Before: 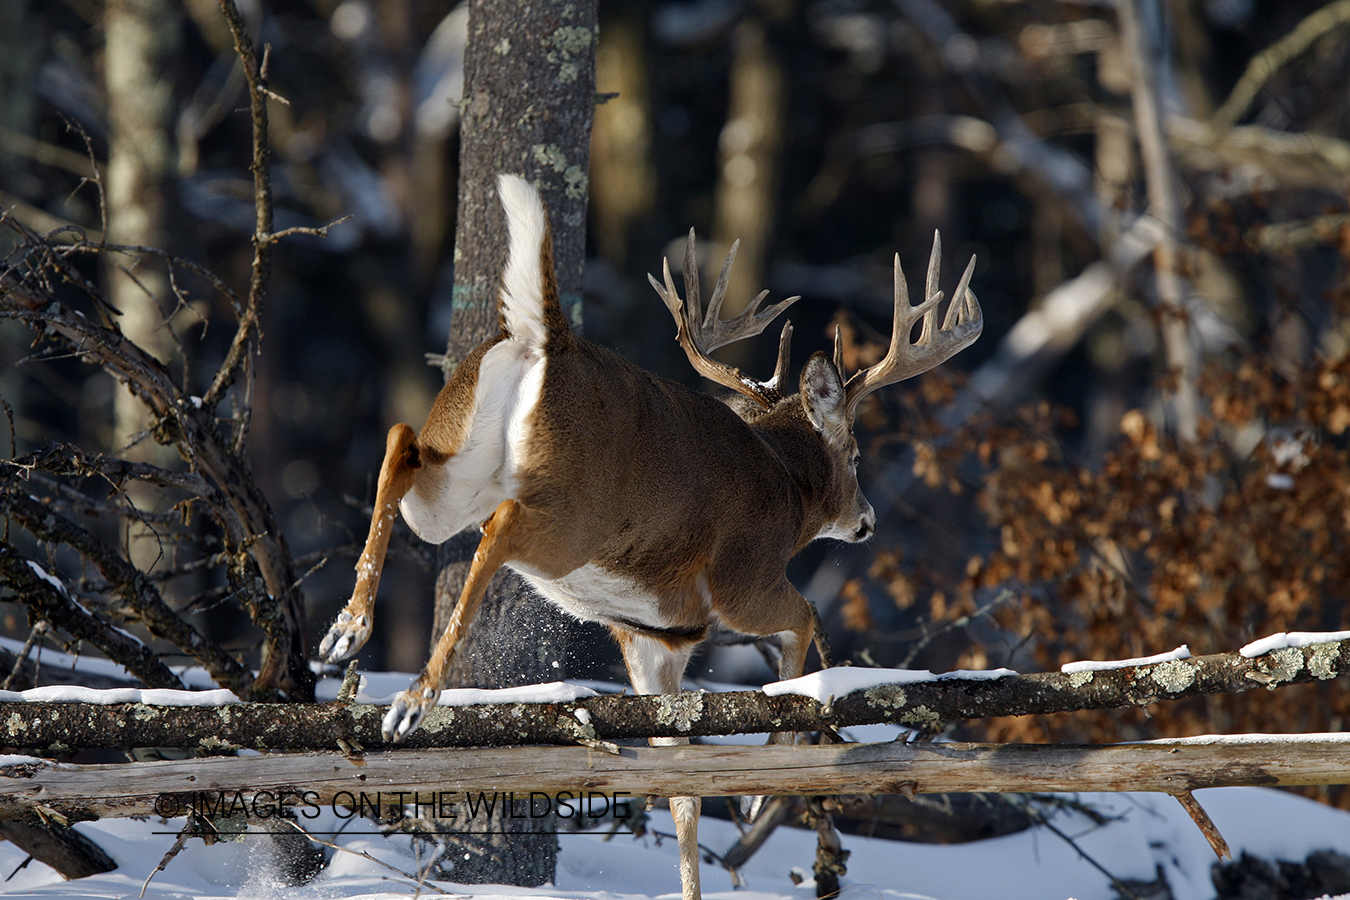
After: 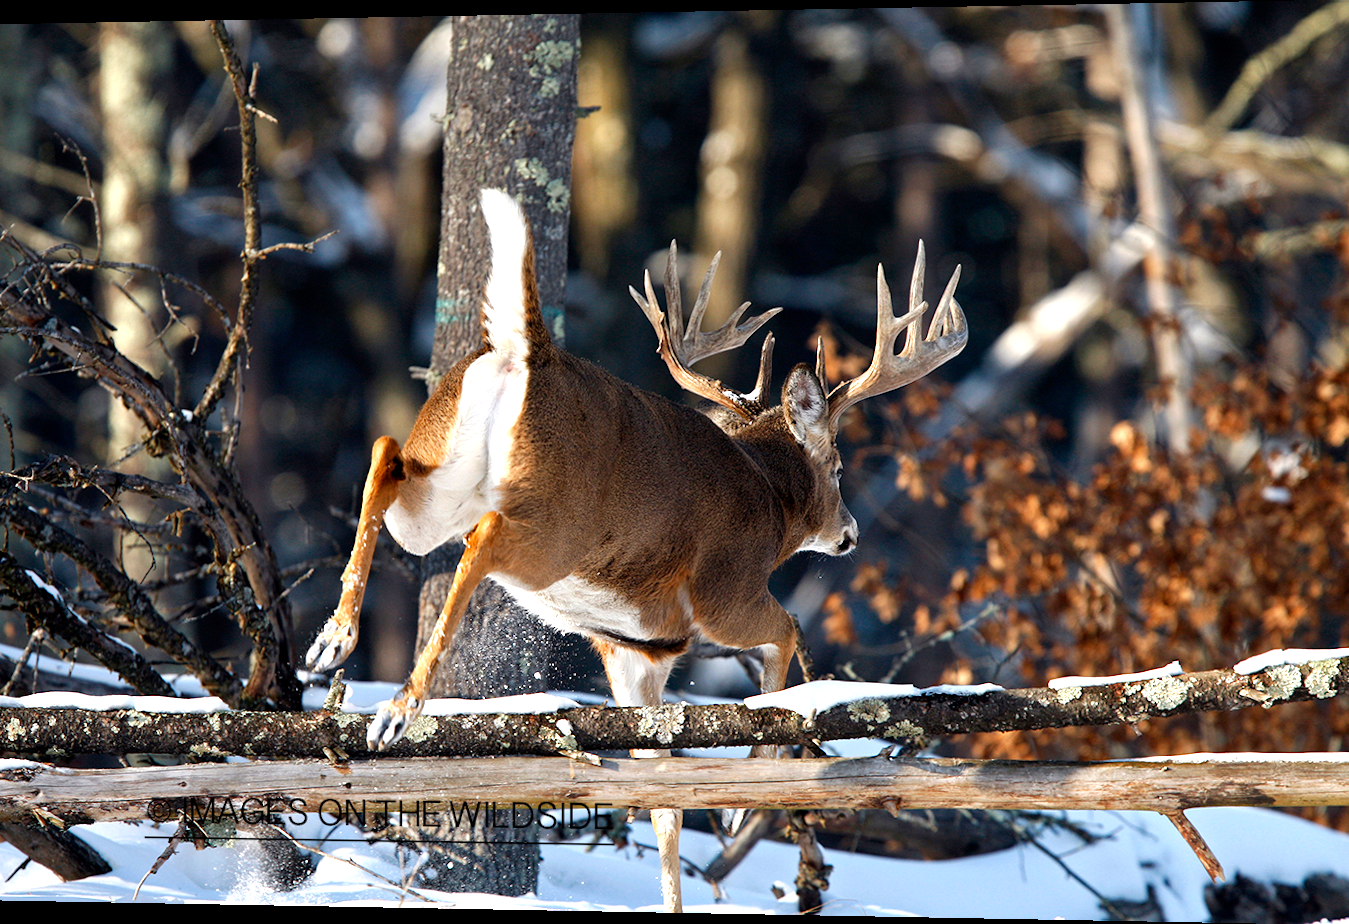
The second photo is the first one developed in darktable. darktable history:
exposure: exposure 1.061 EV, compensate highlight preservation false
rotate and perspective: lens shift (horizontal) -0.055, automatic cropping off
